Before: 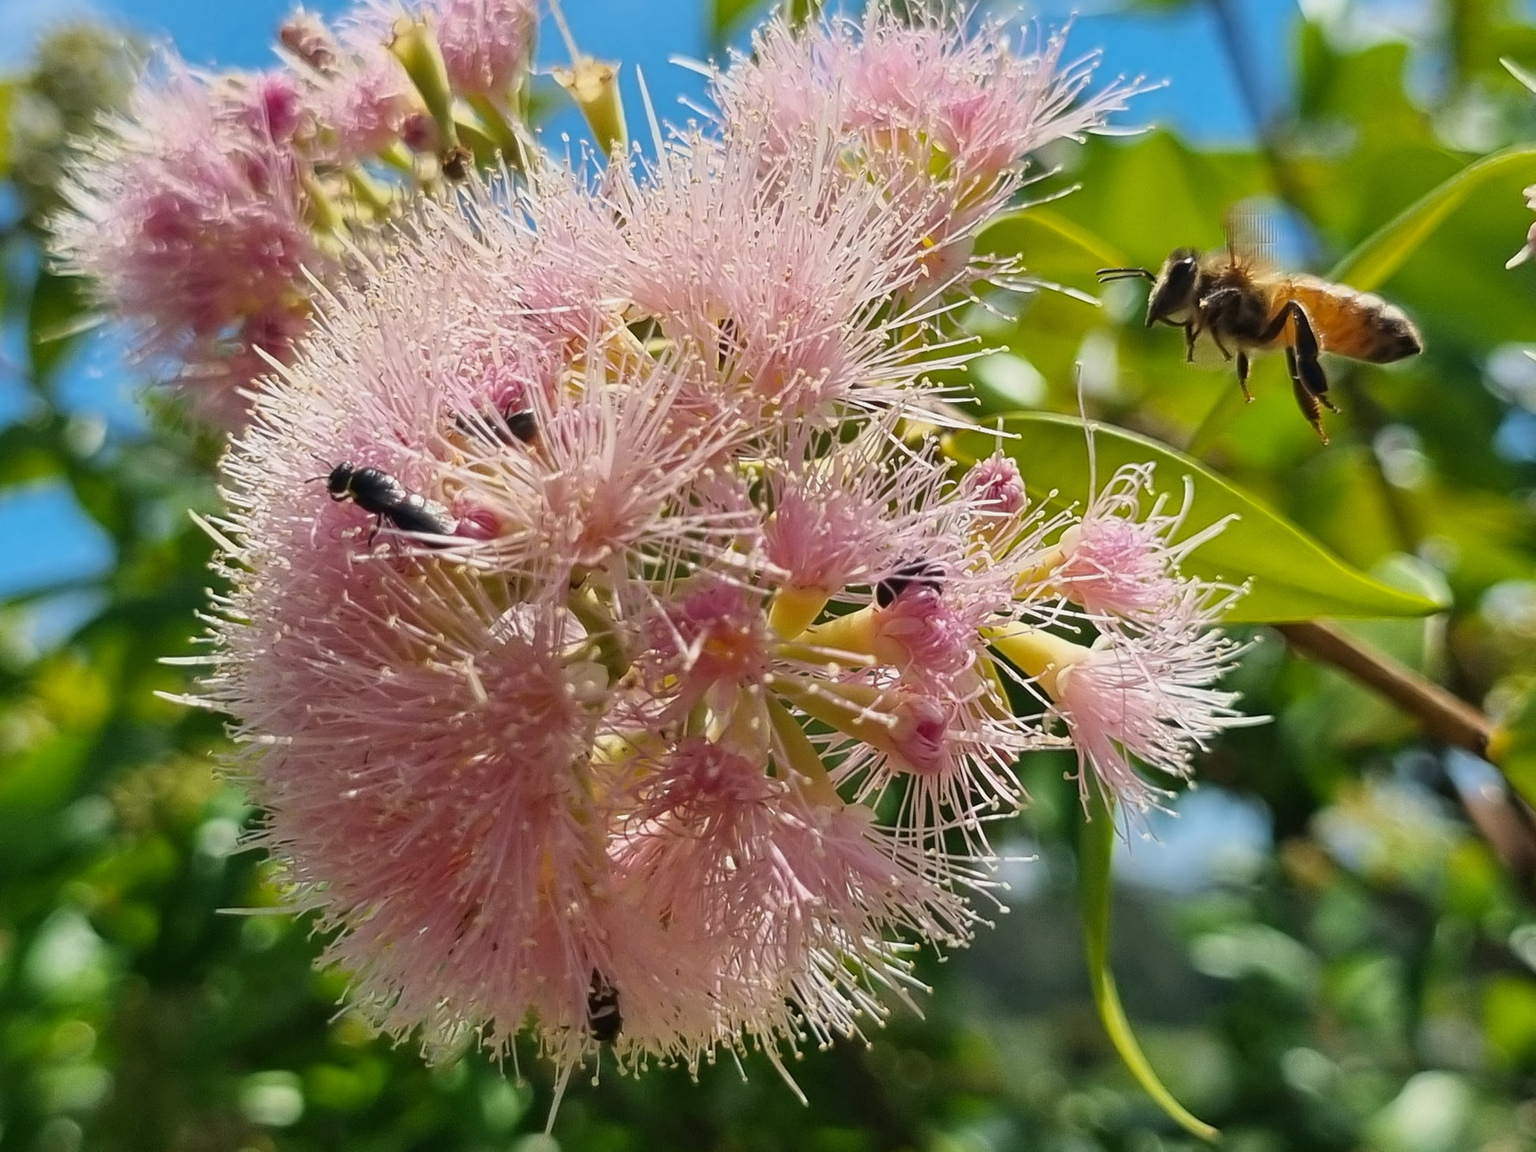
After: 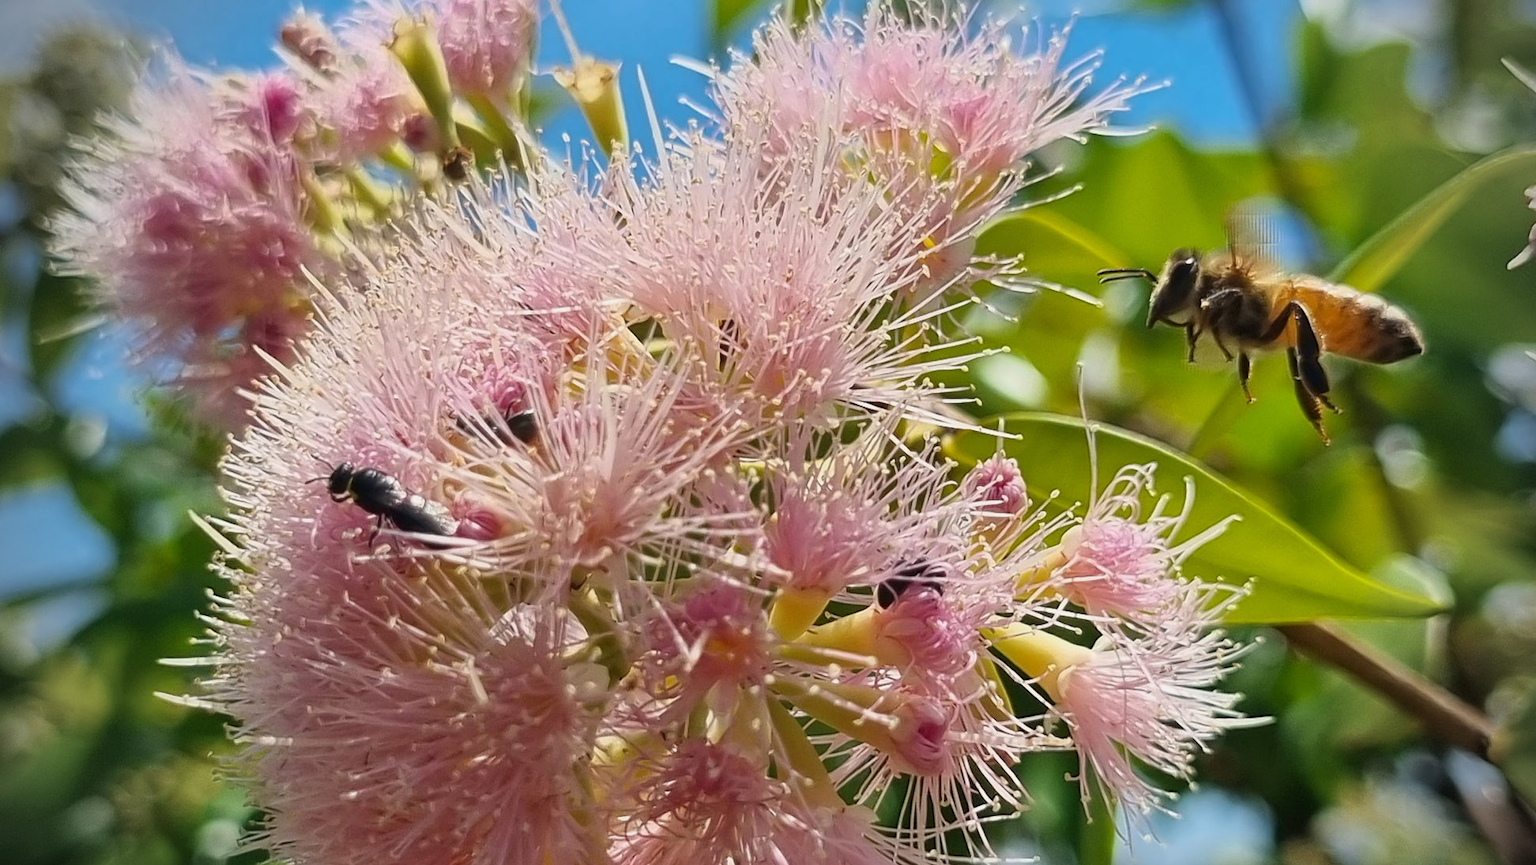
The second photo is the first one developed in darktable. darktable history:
crop: bottom 24.967%
vignetting: fall-off radius 31.48%, brightness -0.472
